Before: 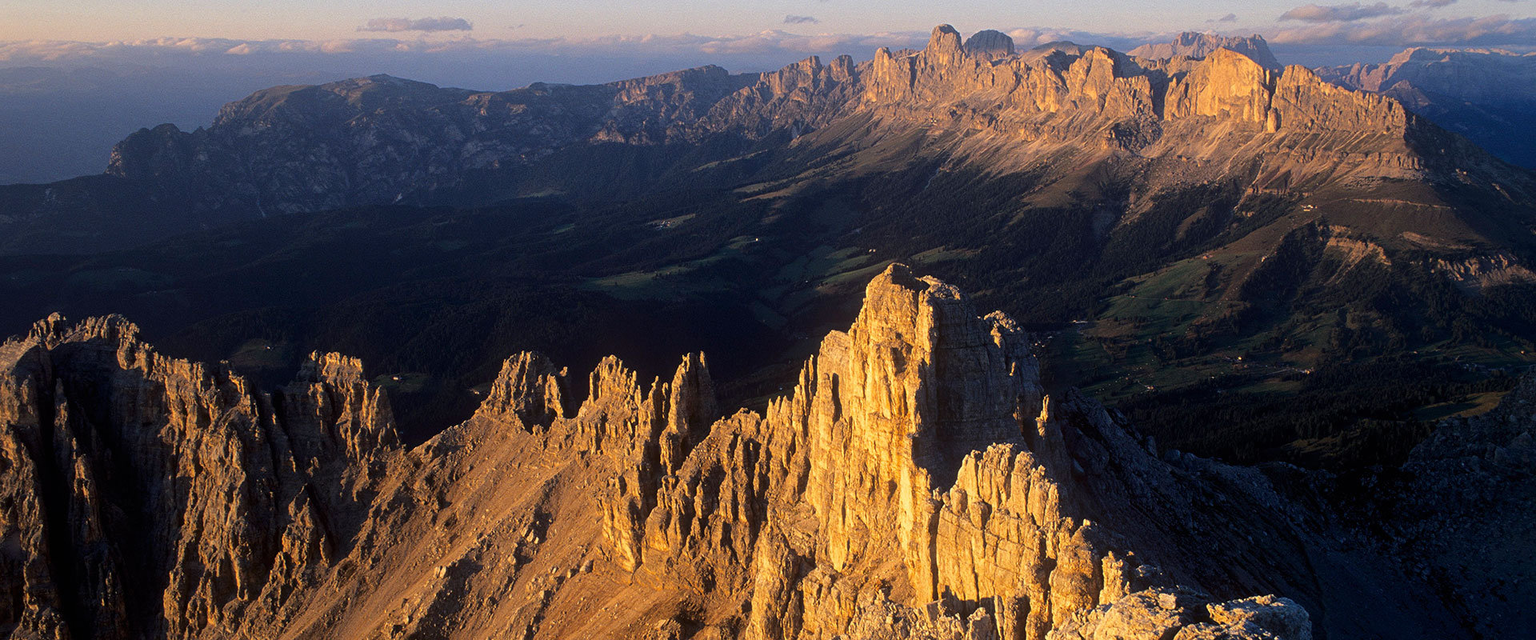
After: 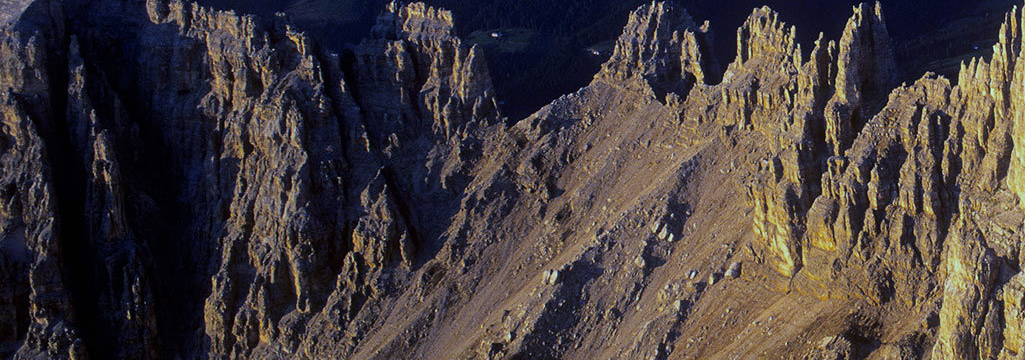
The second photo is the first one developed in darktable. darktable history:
white balance: red 0.766, blue 1.537
crop and rotate: top 54.778%, right 46.61%, bottom 0.159%
